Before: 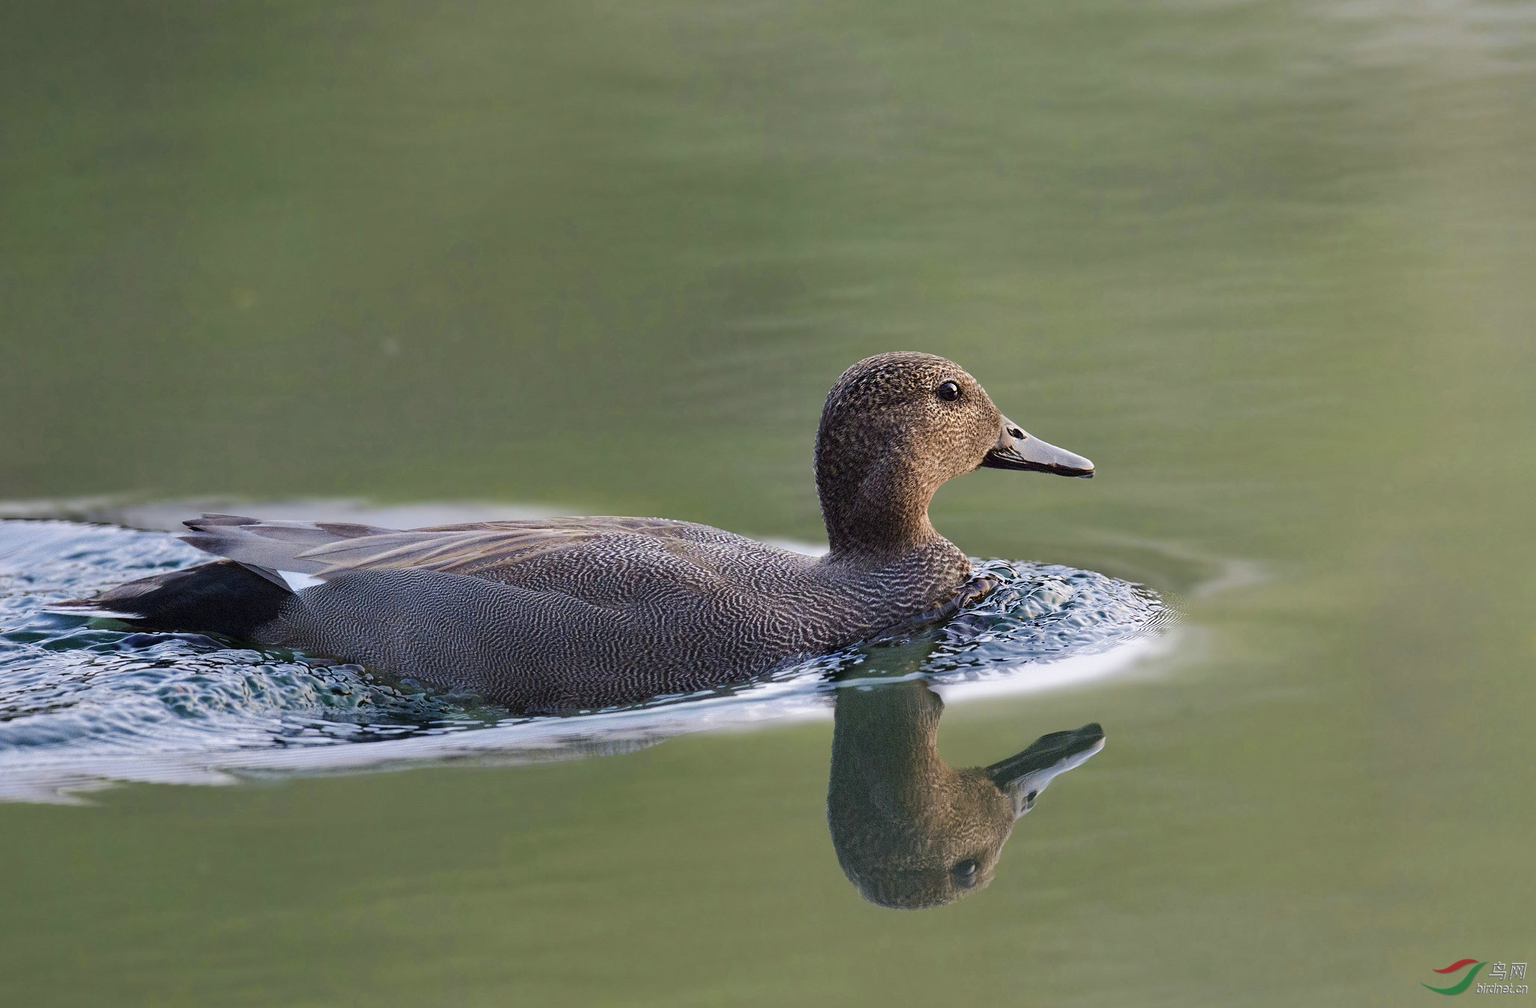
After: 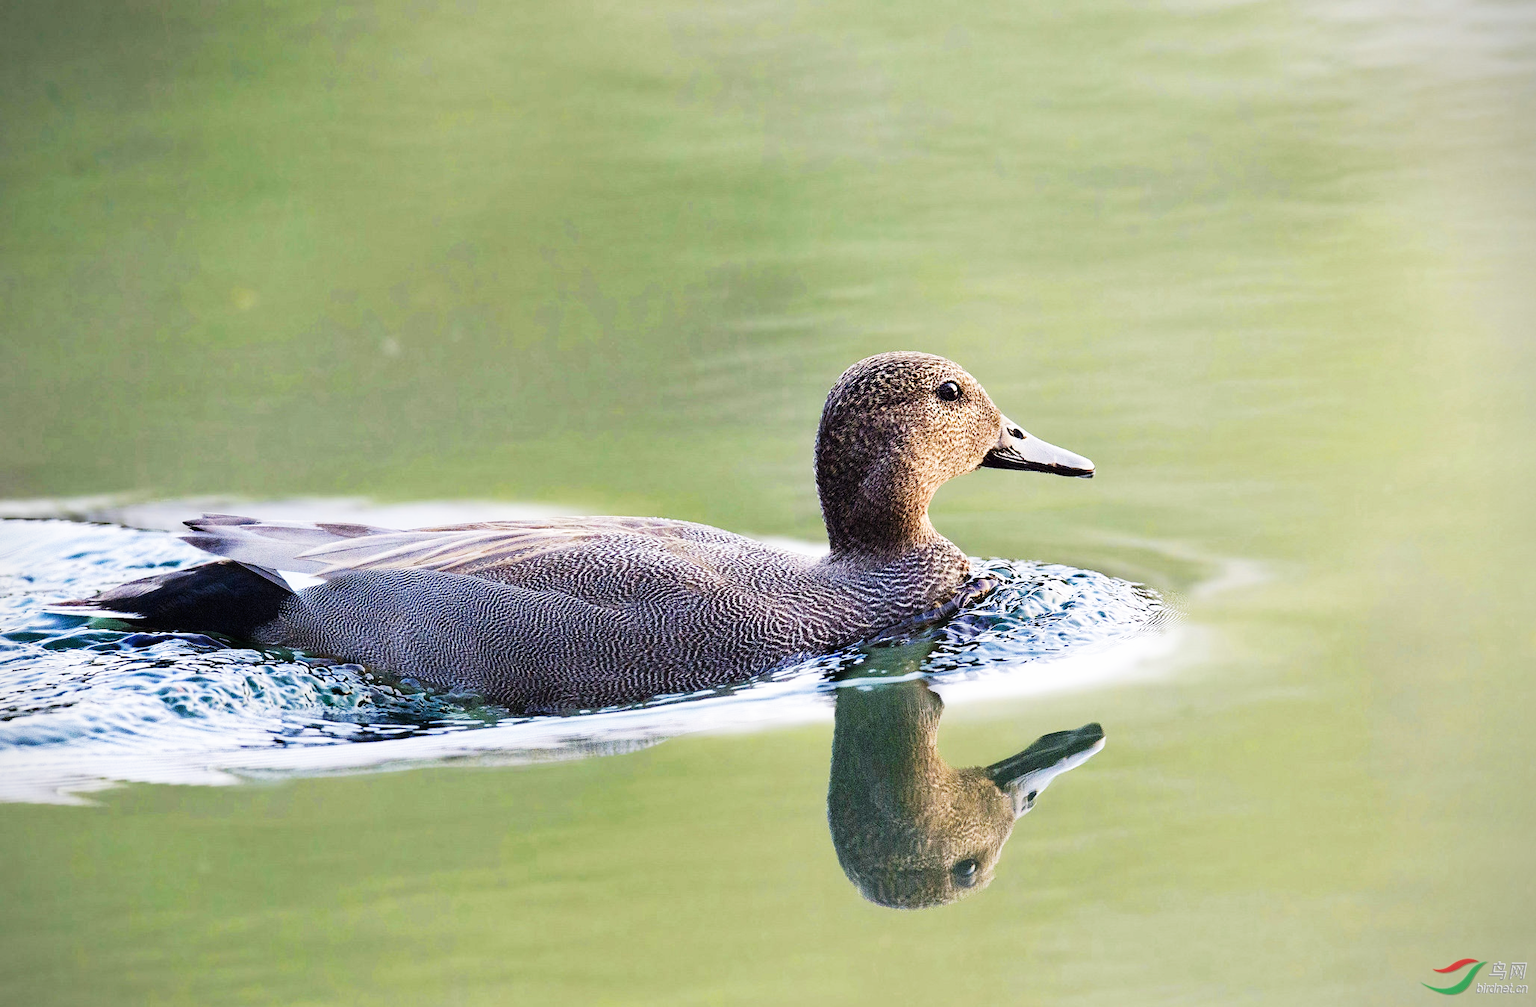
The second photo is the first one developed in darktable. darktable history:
vignetting: fall-off start 91.57%
base curve: curves: ch0 [(0, 0) (0.007, 0.004) (0.027, 0.03) (0.046, 0.07) (0.207, 0.54) (0.442, 0.872) (0.673, 0.972) (1, 1)], preserve colors none
